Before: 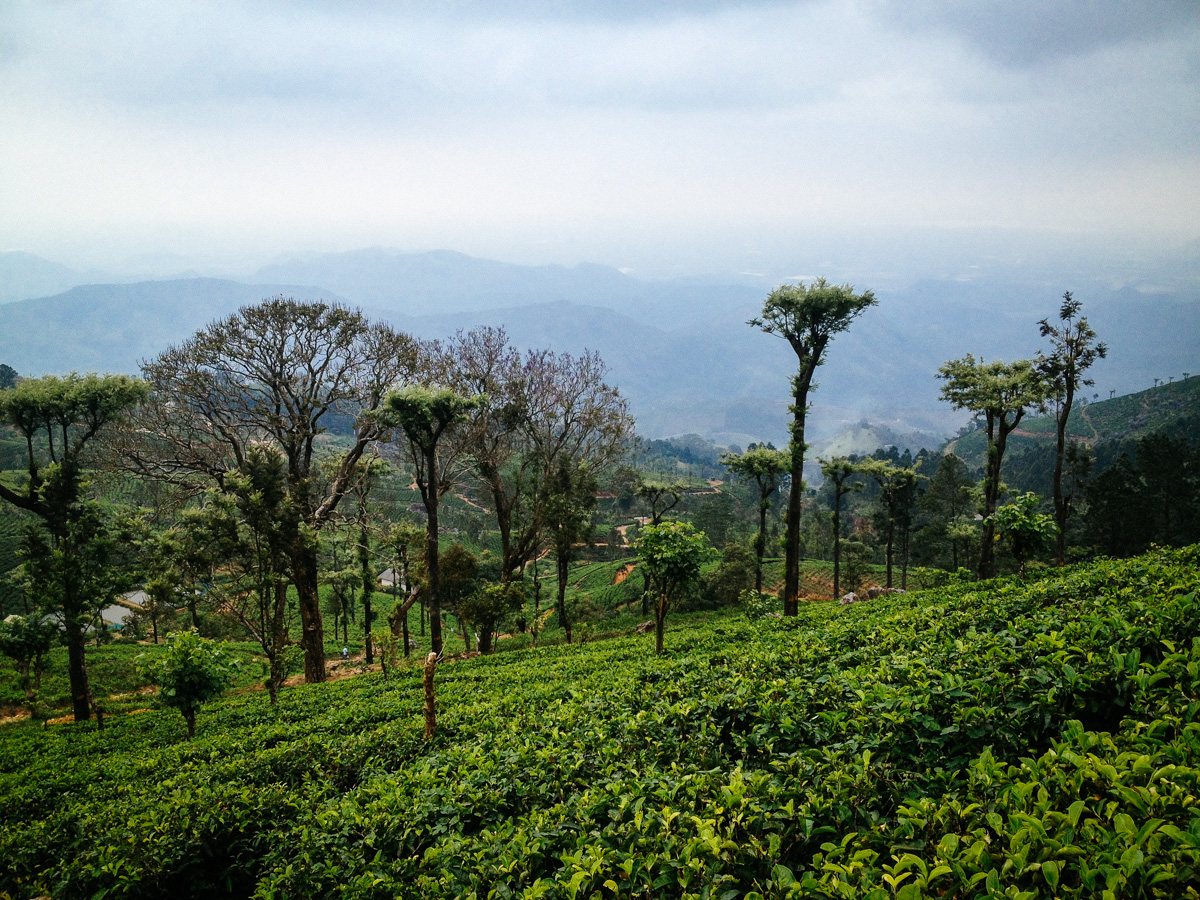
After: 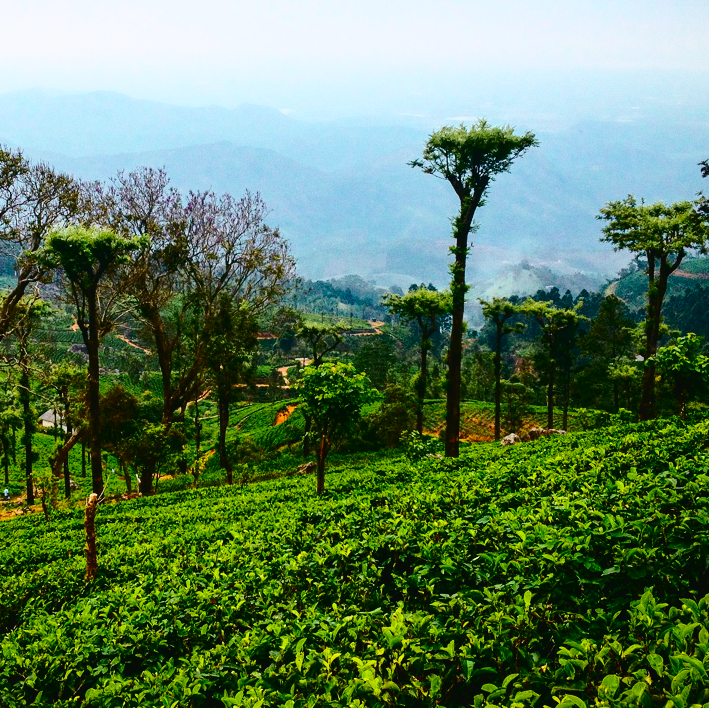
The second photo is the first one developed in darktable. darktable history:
color balance rgb: linear chroma grading › global chroma 8.33%, perceptual saturation grading › global saturation 18.52%, global vibrance 7.87%
crop and rotate: left 28.256%, top 17.734%, right 12.656%, bottom 3.573%
tone curve: curves: ch0 [(0, 0.023) (0.132, 0.075) (0.251, 0.186) (0.441, 0.476) (0.662, 0.757) (0.849, 0.927) (1, 0.99)]; ch1 [(0, 0) (0.447, 0.411) (0.483, 0.469) (0.498, 0.496) (0.518, 0.514) (0.561, 0.59) (0.606, 0.659) (0.657, 0.725) (0.869, 0.916) (1, 1)]; ch2 [(0, 0) (0.307, 0.315) (0.425, 0.438) (0.483, 0.477) (0.503, 0.503) (0.526, 0.553) (0.552, 0.601) (0.615, 0.669) (0.703, 0.797) (0.985, 0.966)], color space Lab, independent channels
